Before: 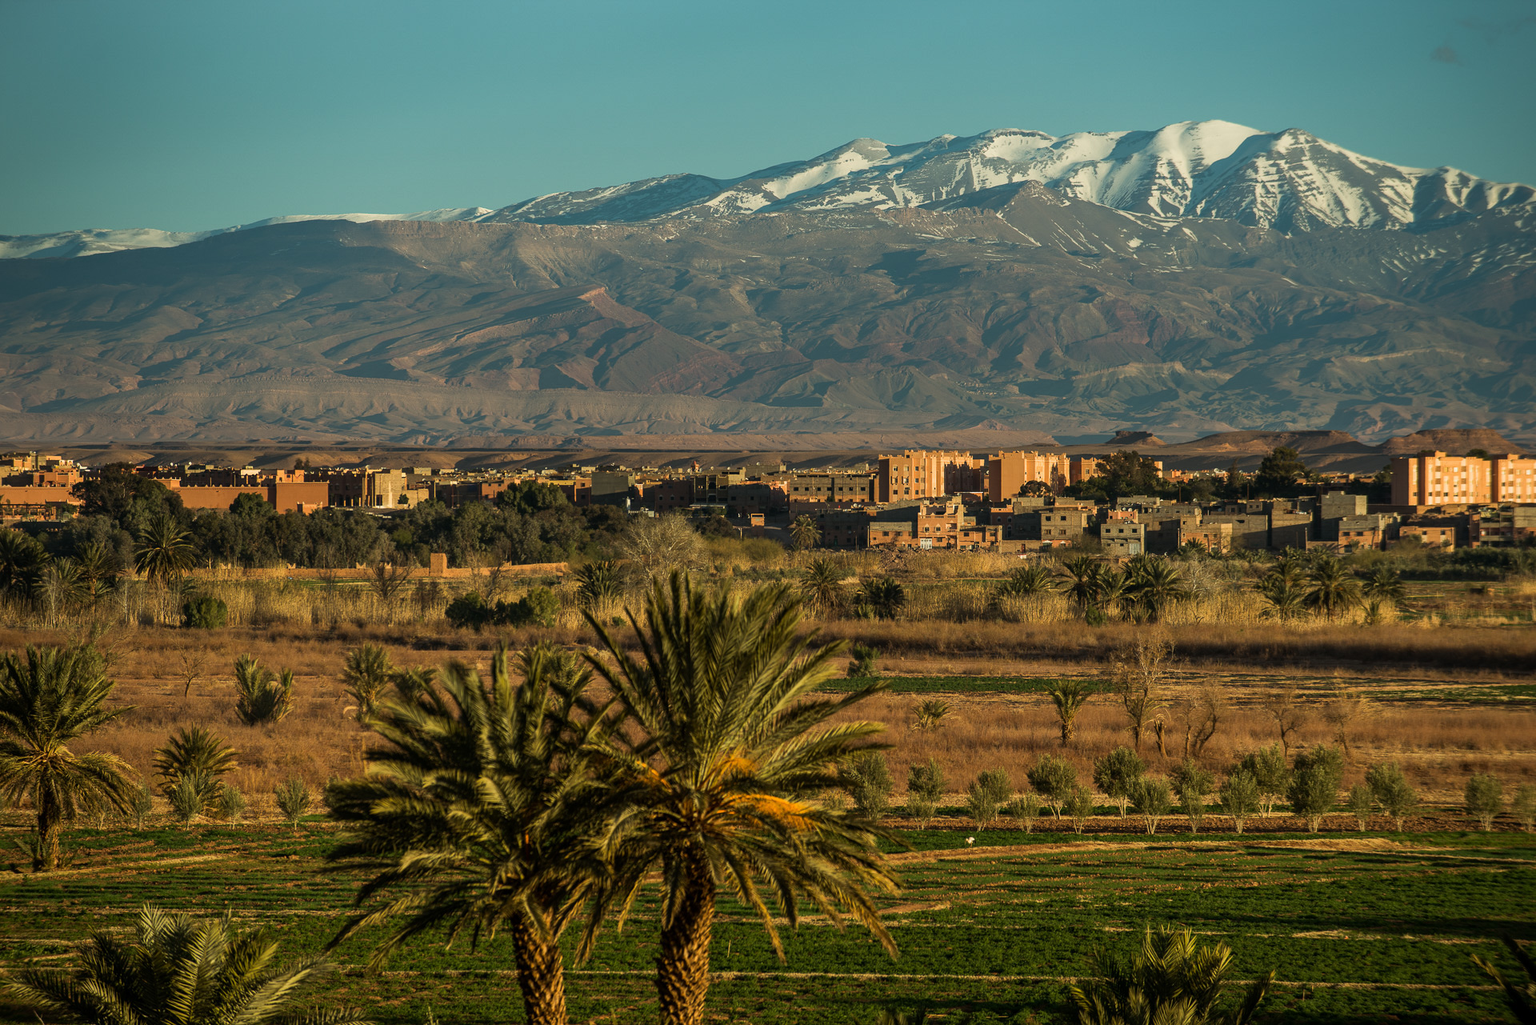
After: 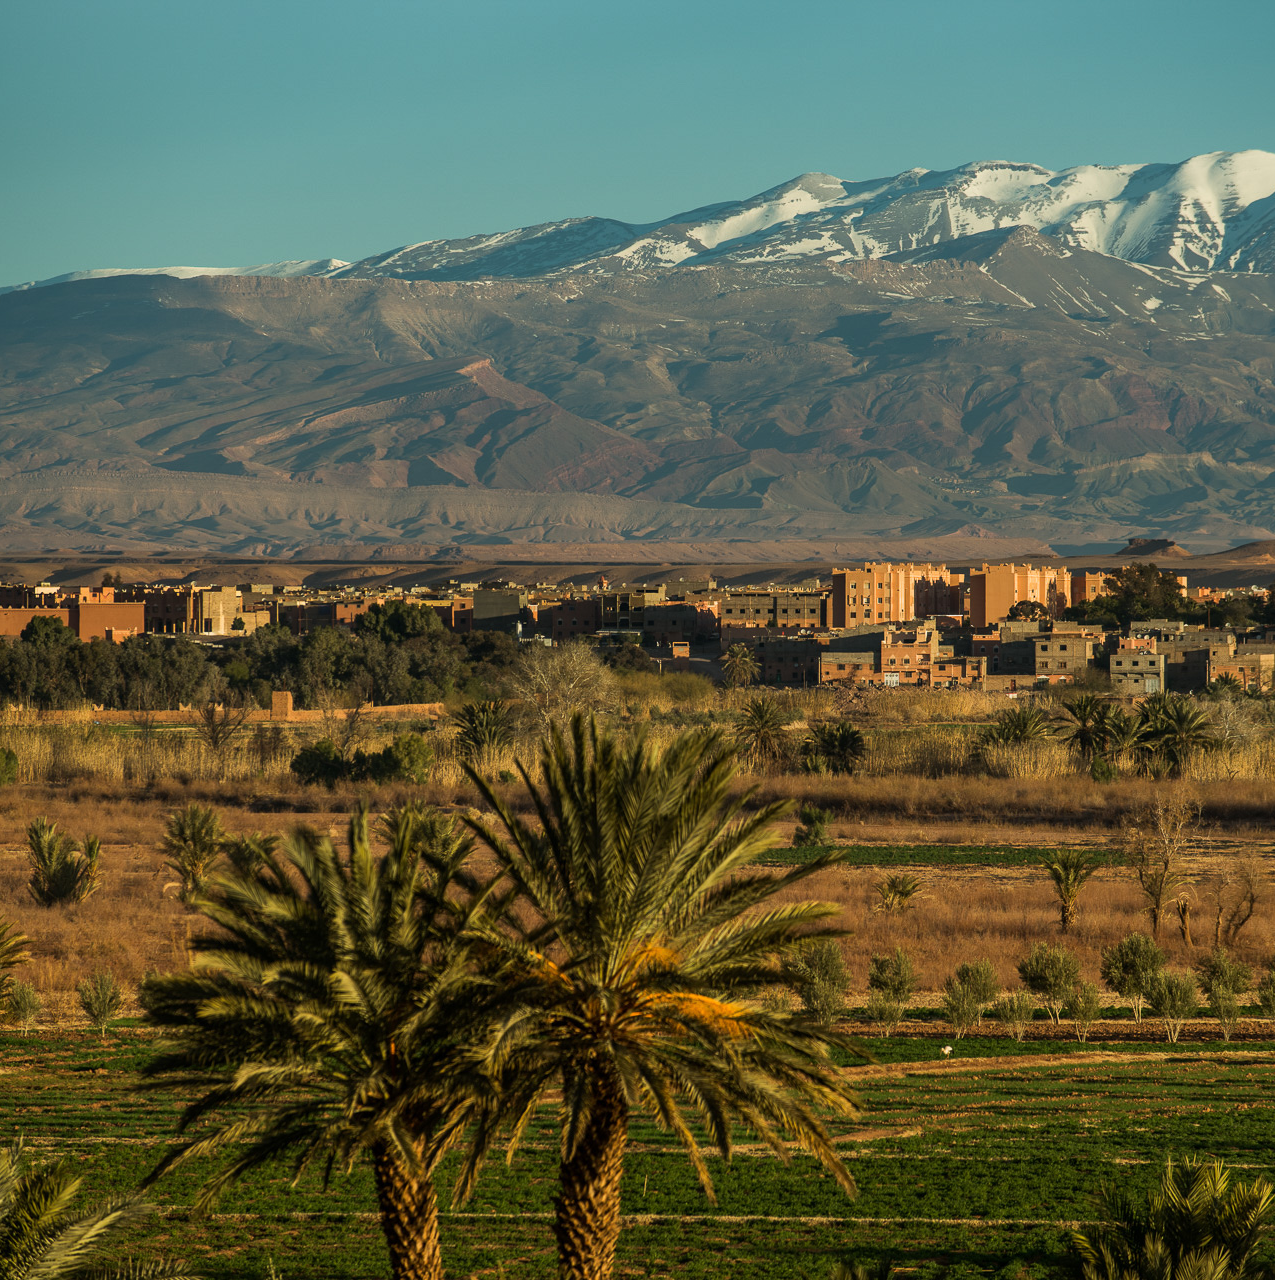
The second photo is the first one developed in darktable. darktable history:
crop and rotate: left 13.888%, right 19.705%
